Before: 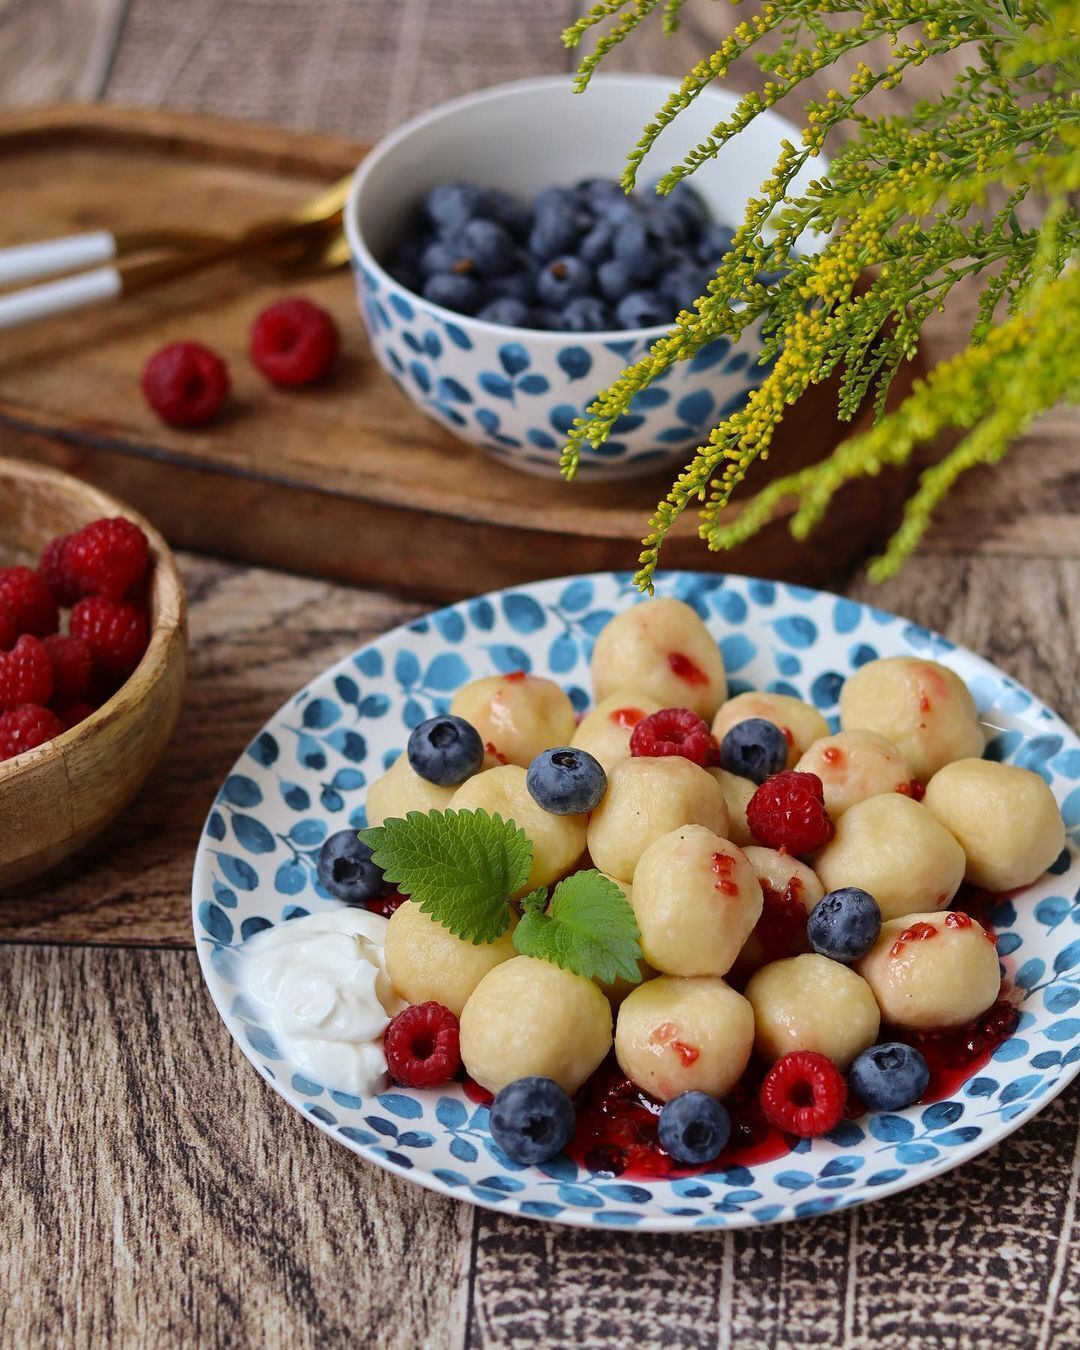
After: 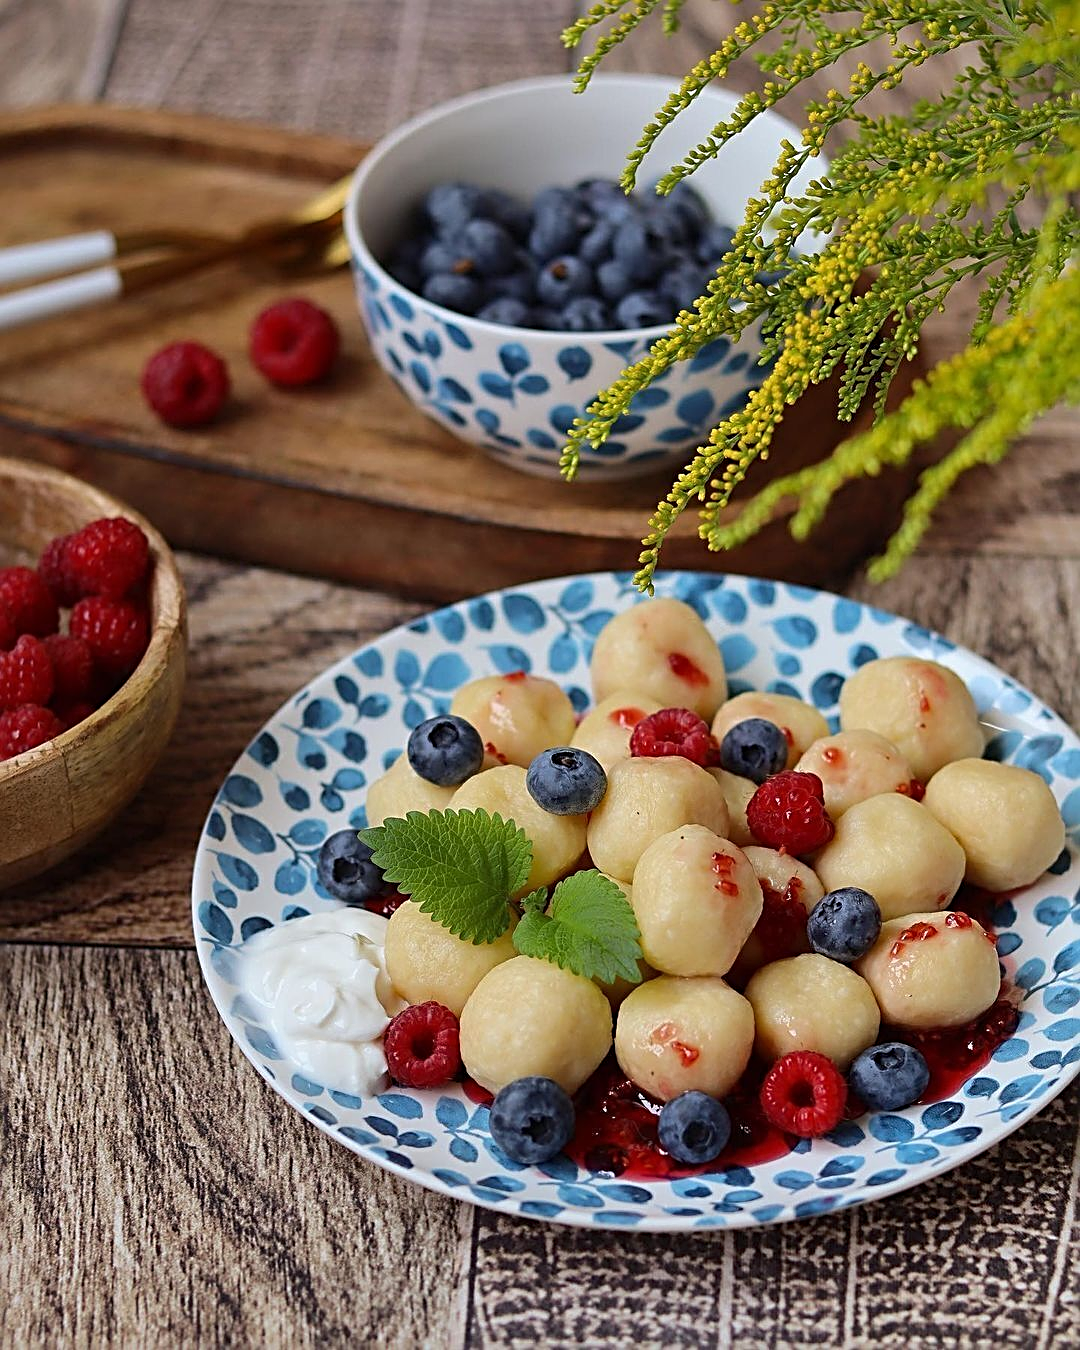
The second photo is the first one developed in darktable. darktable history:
exposure: exposure -0.041 EV, compensate highlight preservation false
sharpen: radius 2.676, amount 0.669
